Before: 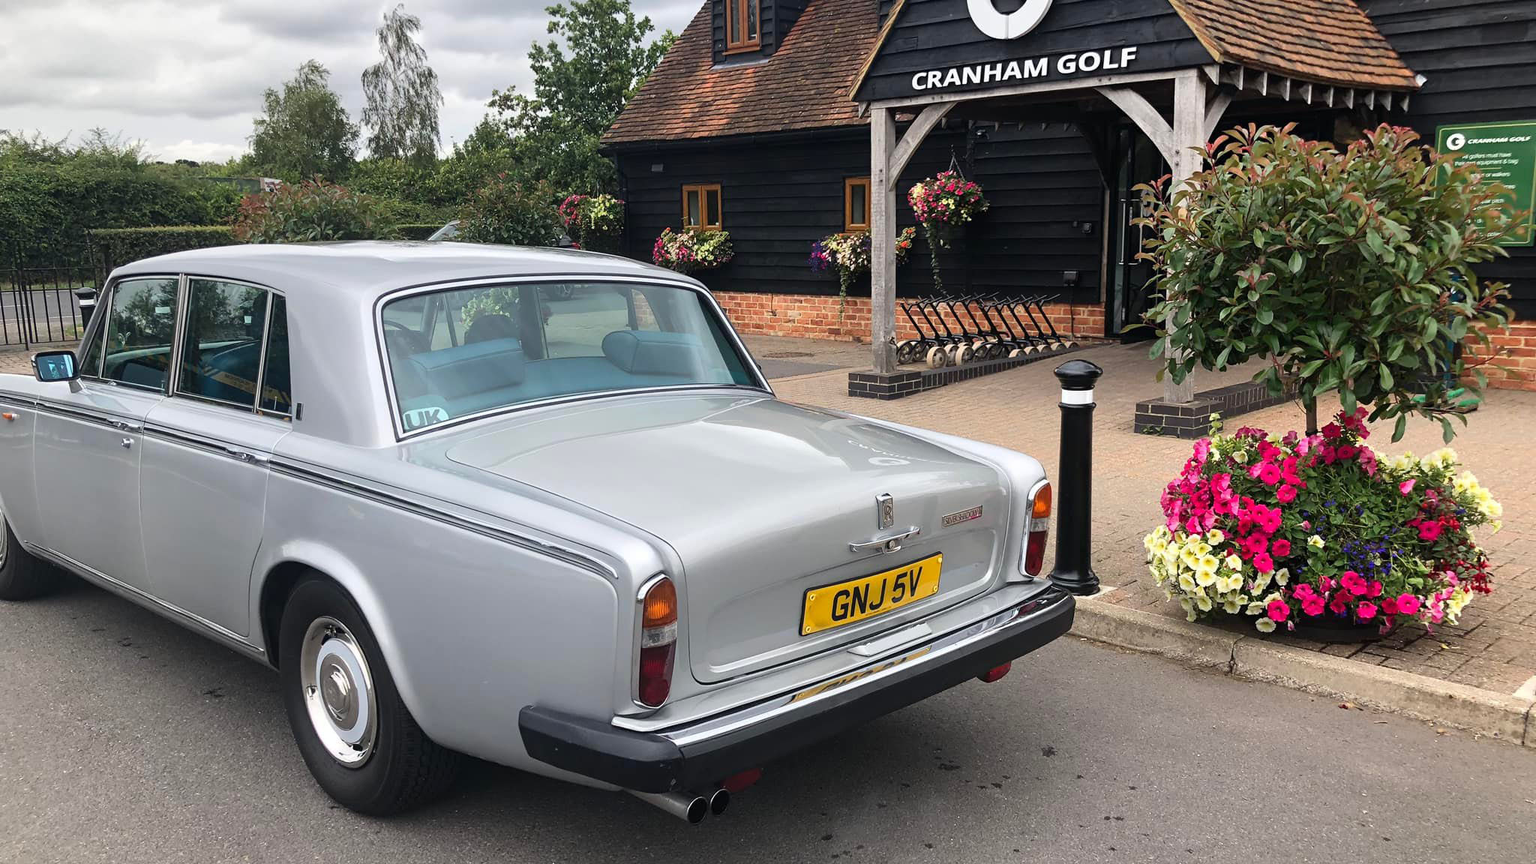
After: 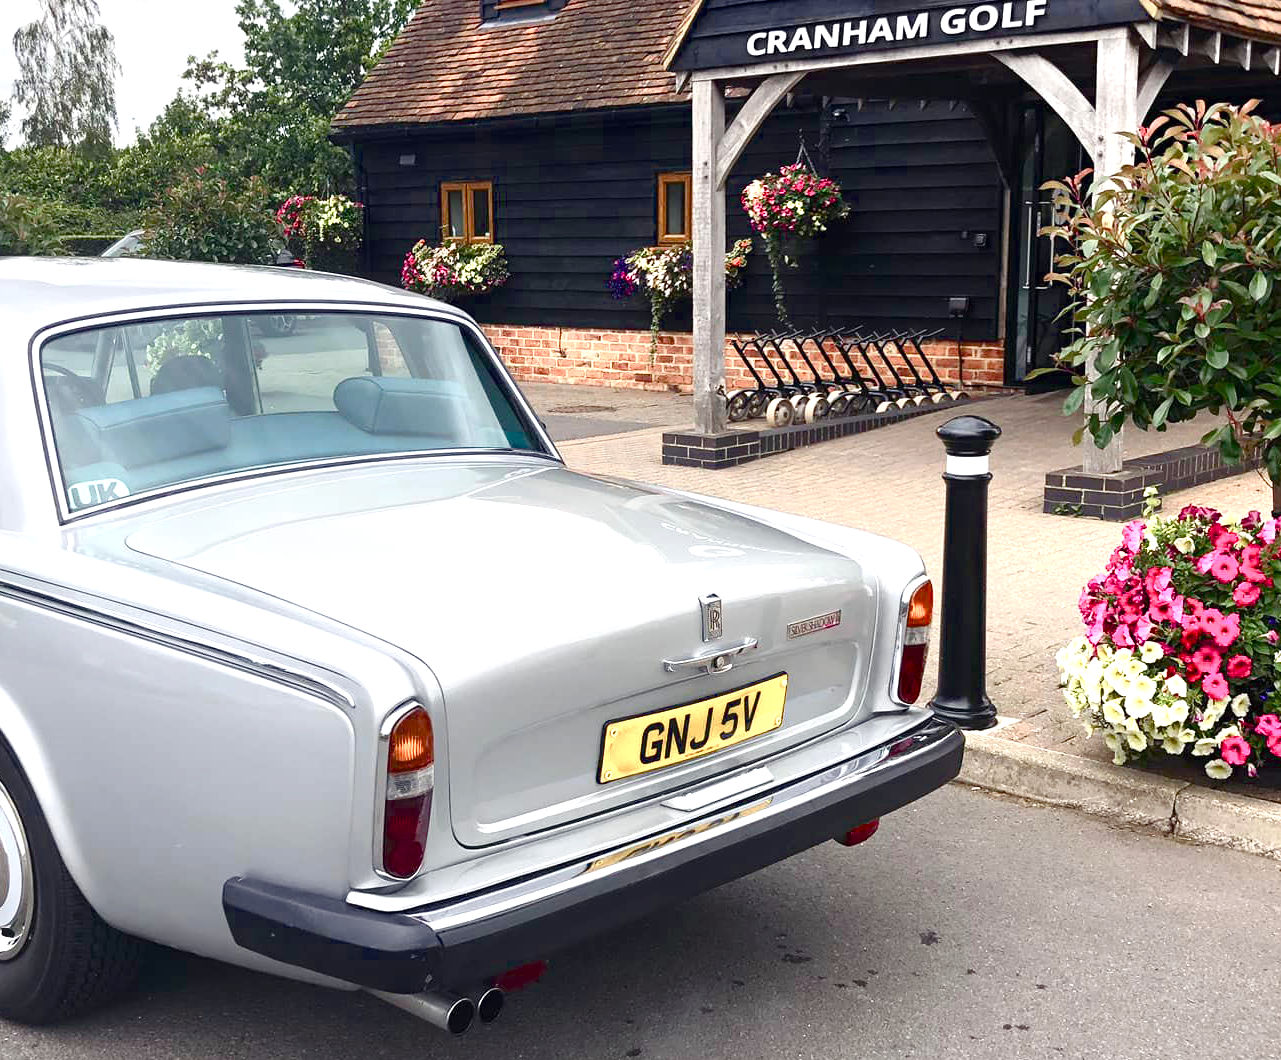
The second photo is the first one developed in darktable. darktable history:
crop and rotate: left 22.917%, top 5.641%, right 14.509%, bottom 2.326%
exposure: black level correction 0, exposure 0.703 EV, compensate exposure bias true, compensate highlight preservation false
tone equalizer: on, module defaults
color balance rgb: shadows lift › chroma 3.287%, shadows lift › hue 280.1°, perceptual saturation grading › global saturation 20%, perceptual saturation grading › highlights -49.566%, perceptual saturation grading › shadows 25.266%, global vibrance 7.091%, saturation formula JzAzBz (2021)
